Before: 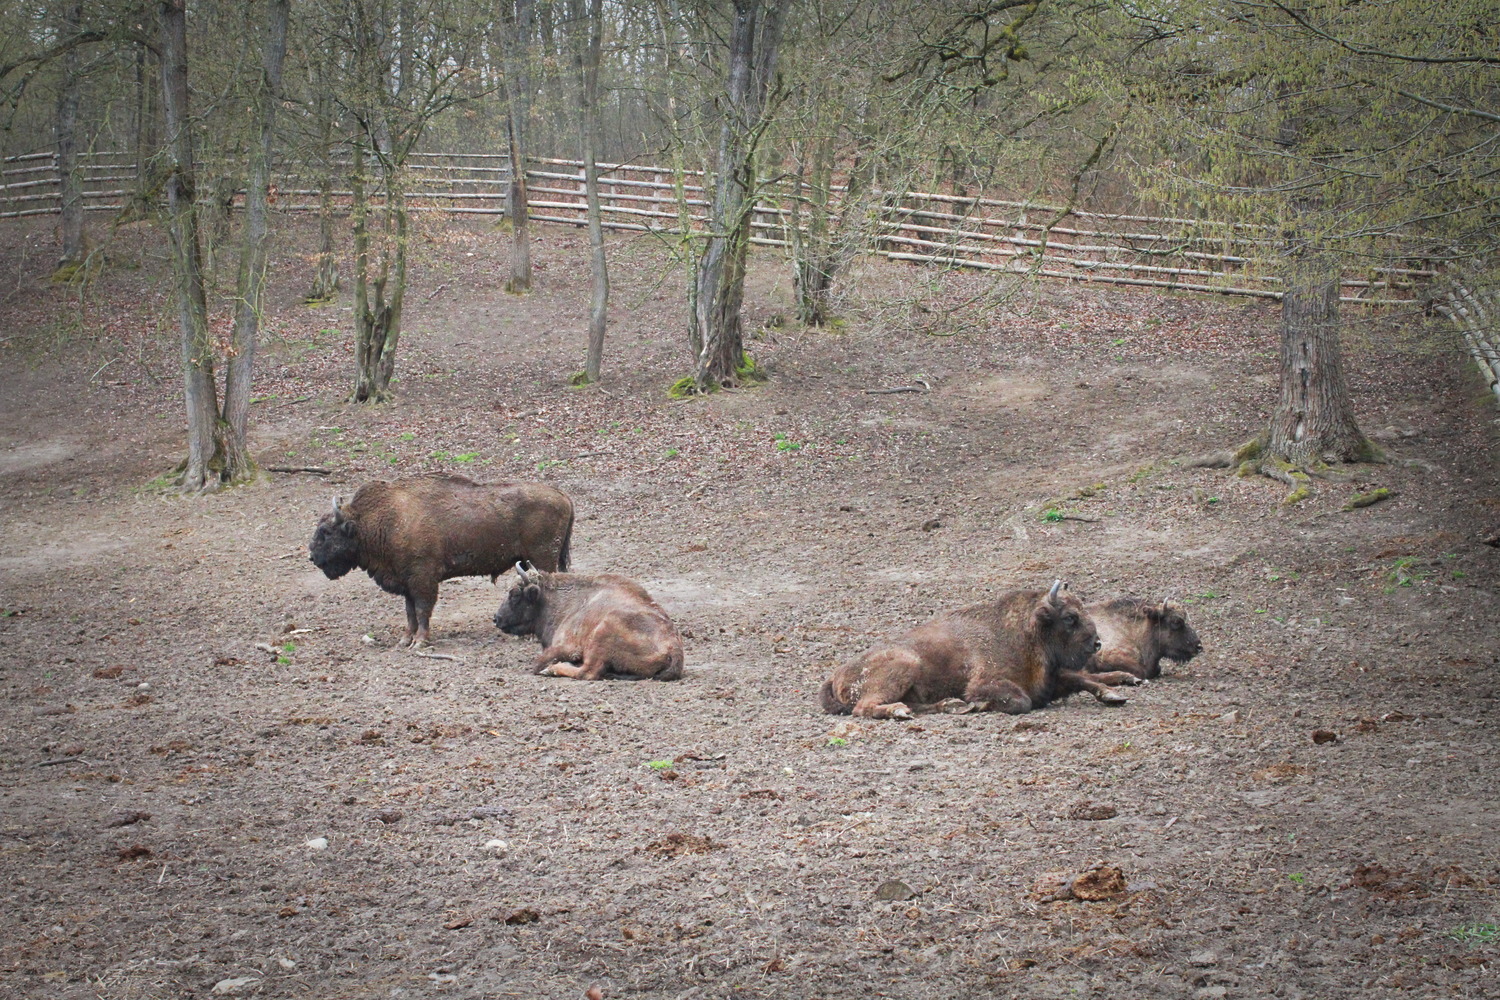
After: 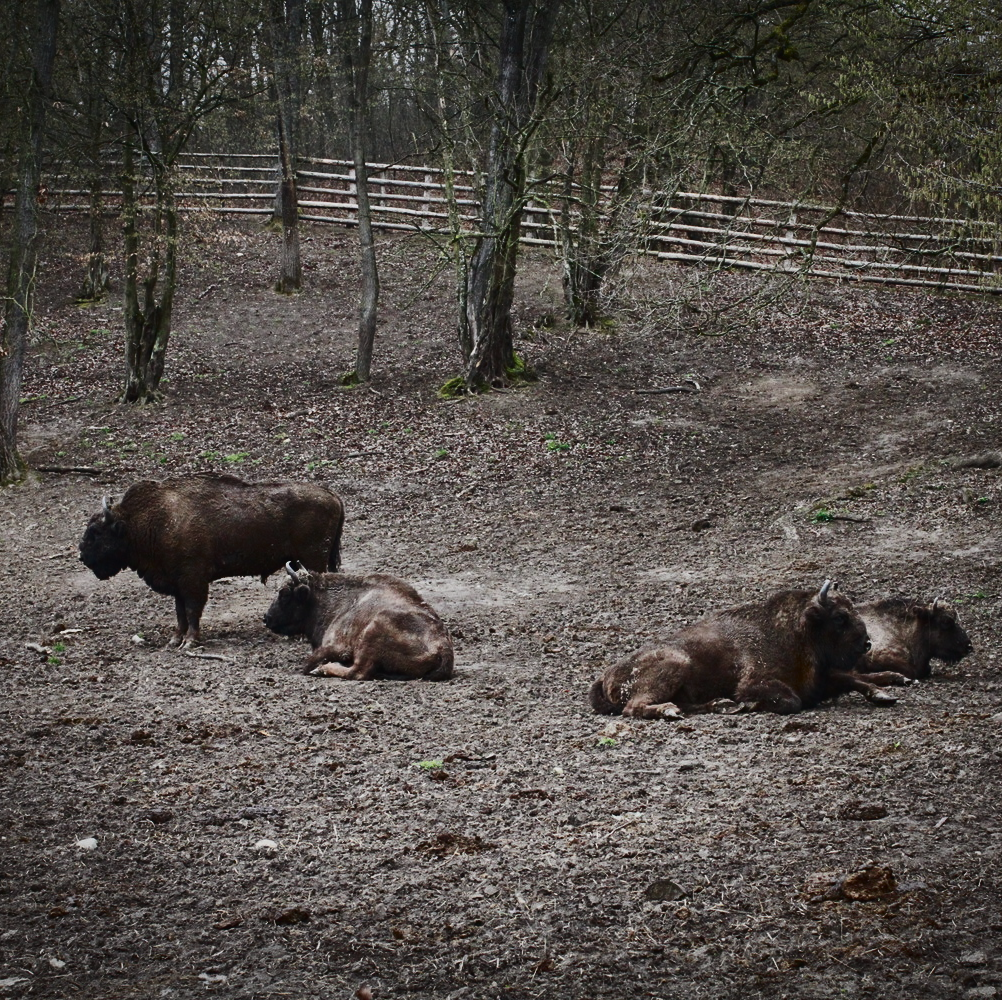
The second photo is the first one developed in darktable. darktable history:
contrast brightness saturation: contrast 0.509, saturation -0.081
crop: left 15.375%, right 17.788%
exposure: black level correction -0.017, exposure -1.099 EV, compensate highlight preservation false
